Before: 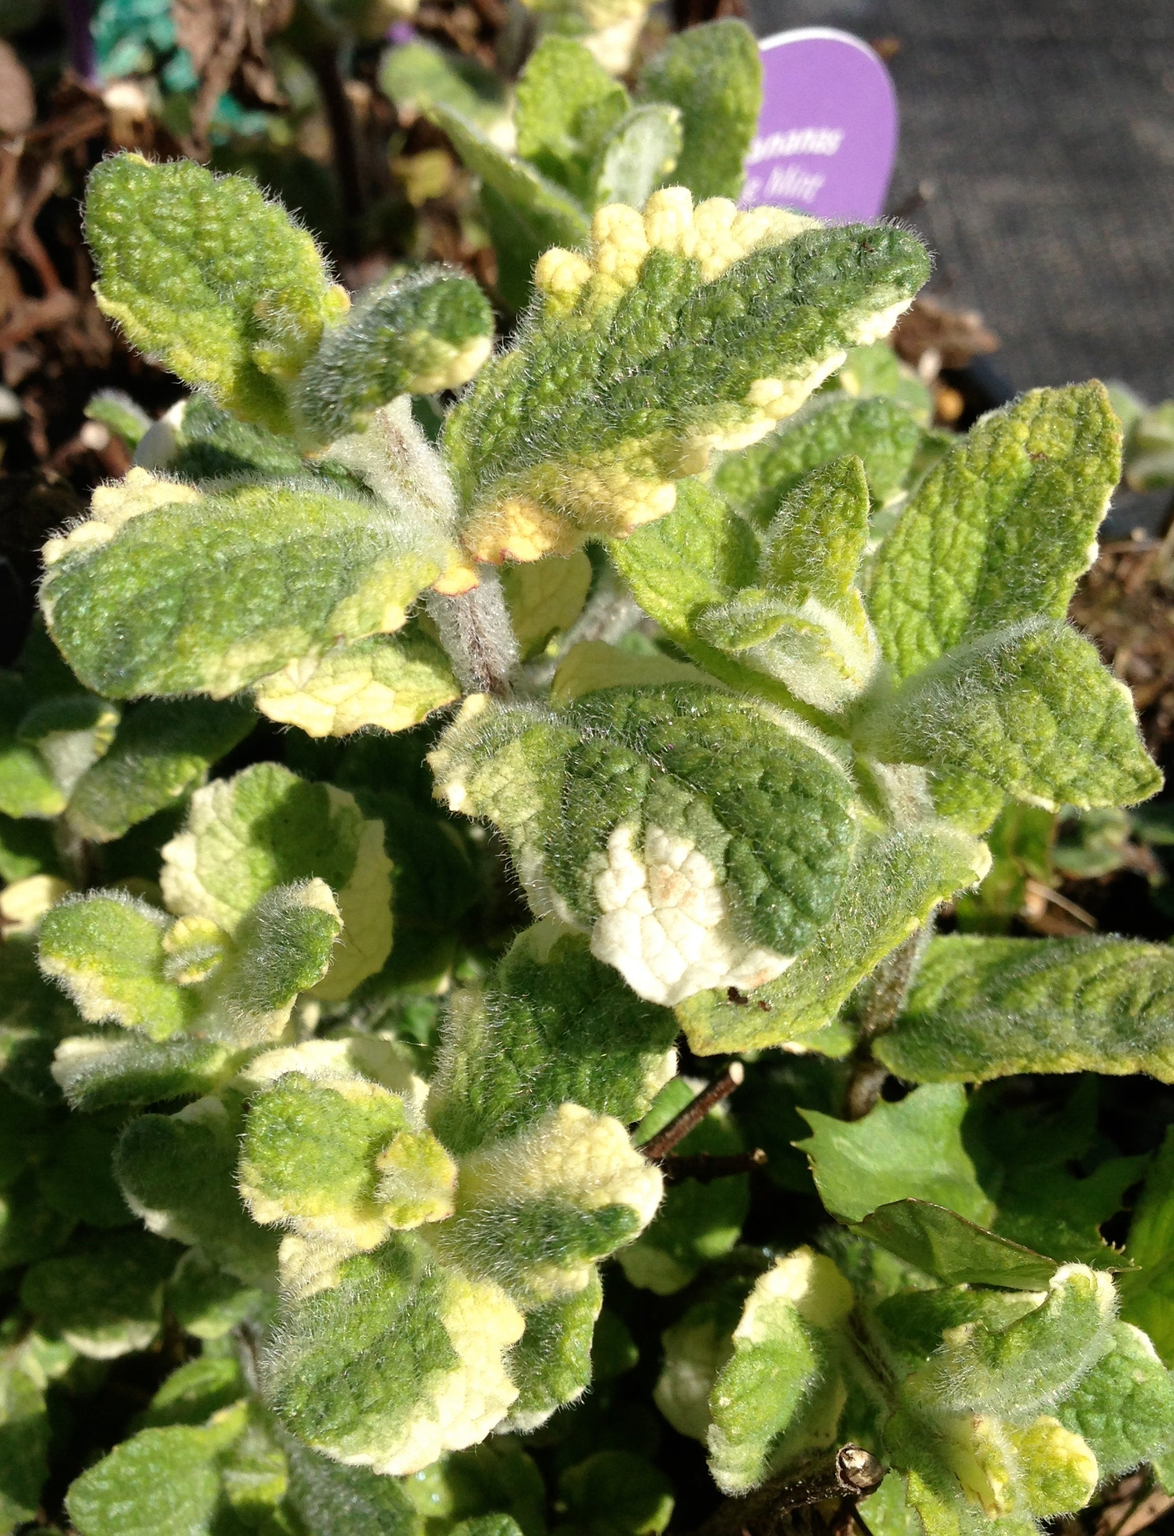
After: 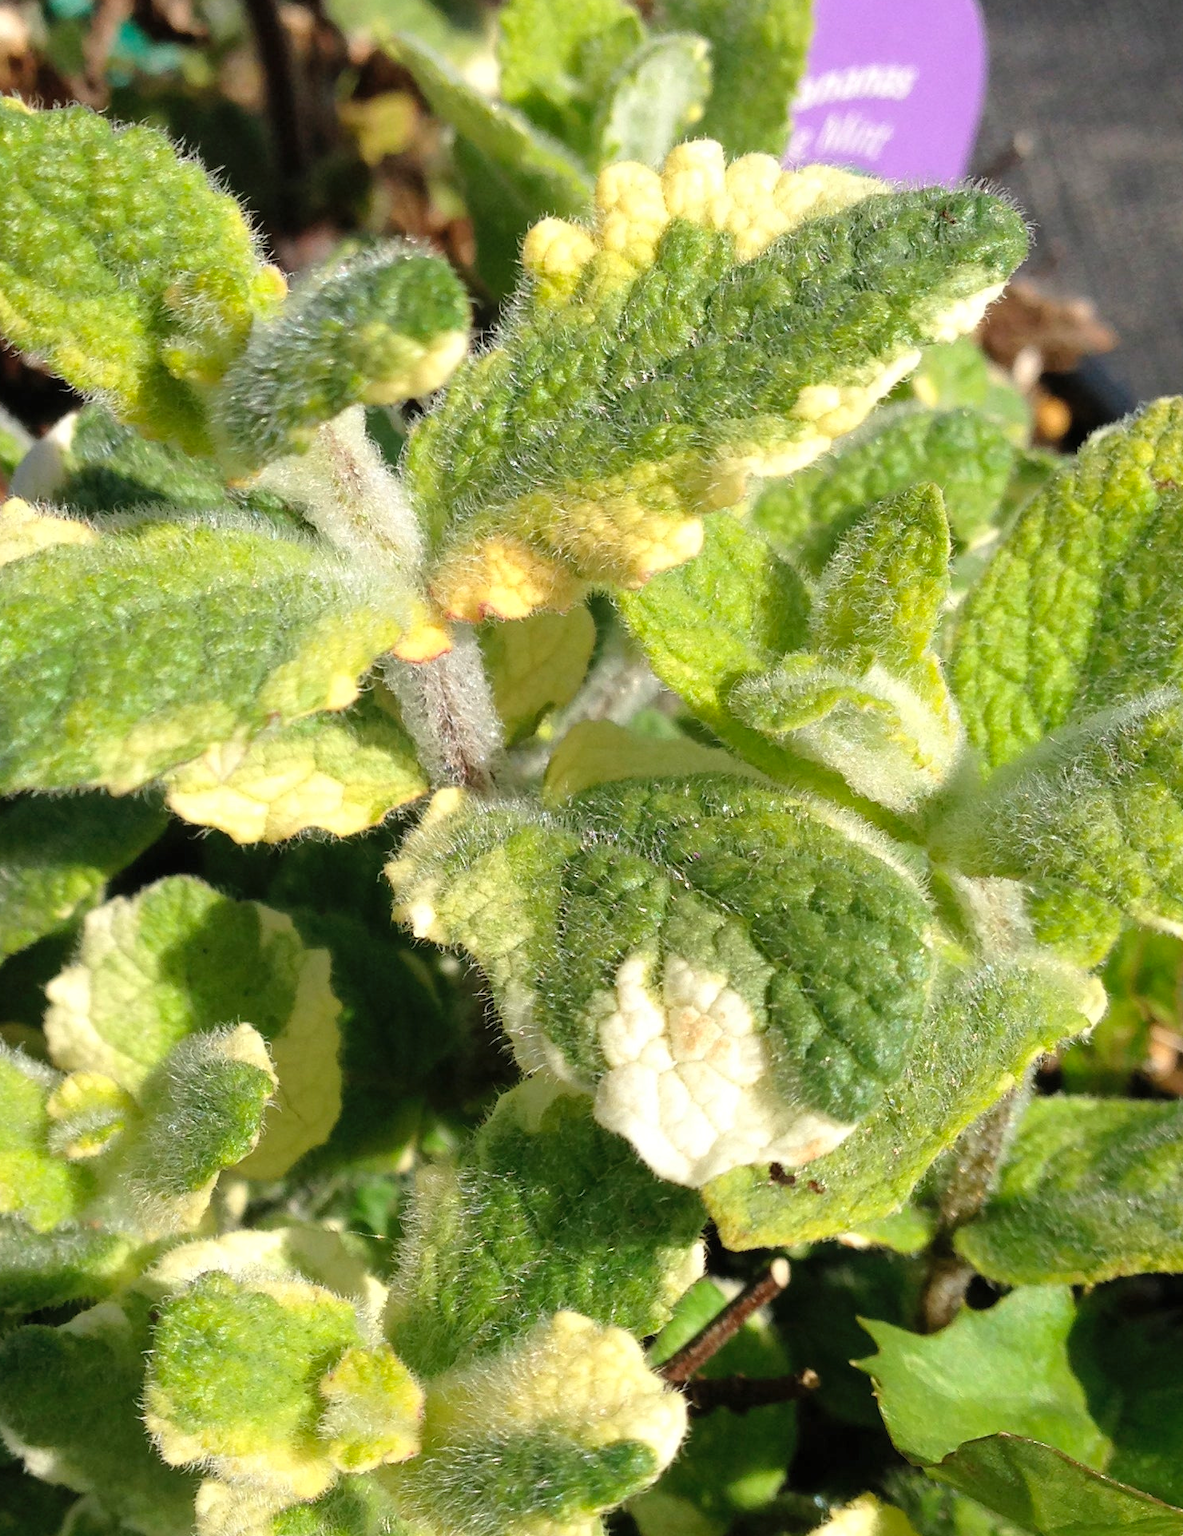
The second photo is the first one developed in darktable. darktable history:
crop and rotate: left 10.717%, top 5.096%, right 10.353%, bottom 16.655%
tone equalizer: on, module defaults
contrast brightness saturation: brightness 0.089, saturation 0.194
